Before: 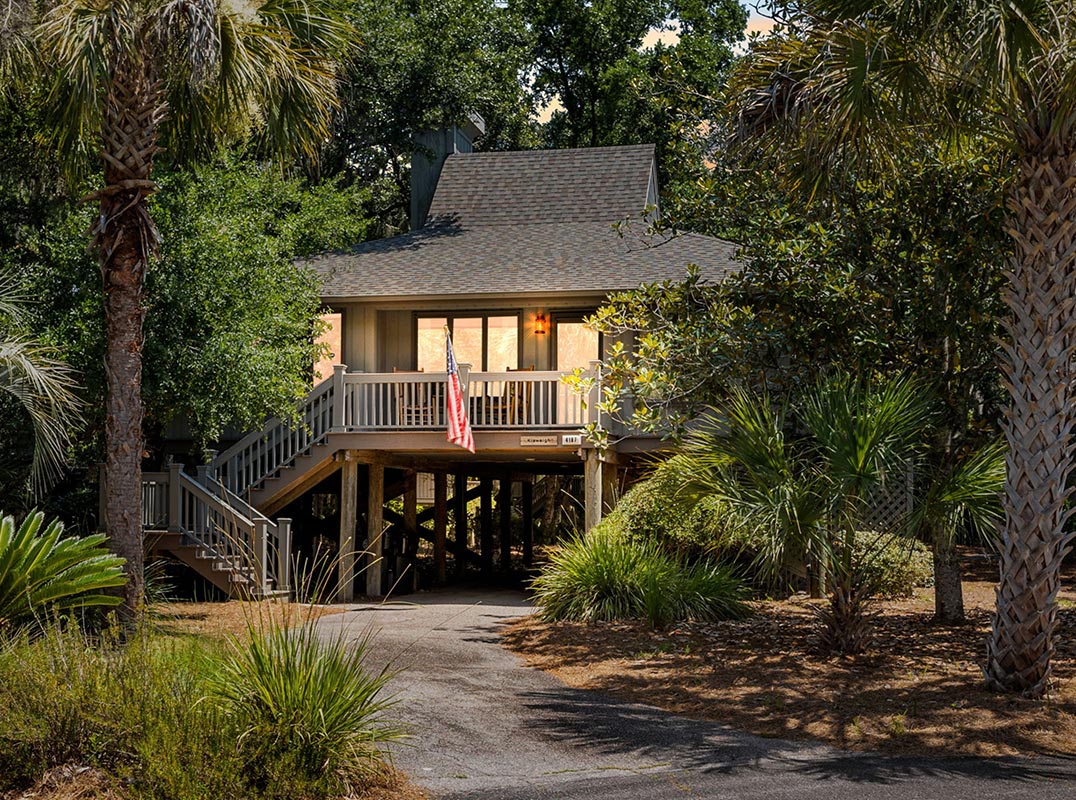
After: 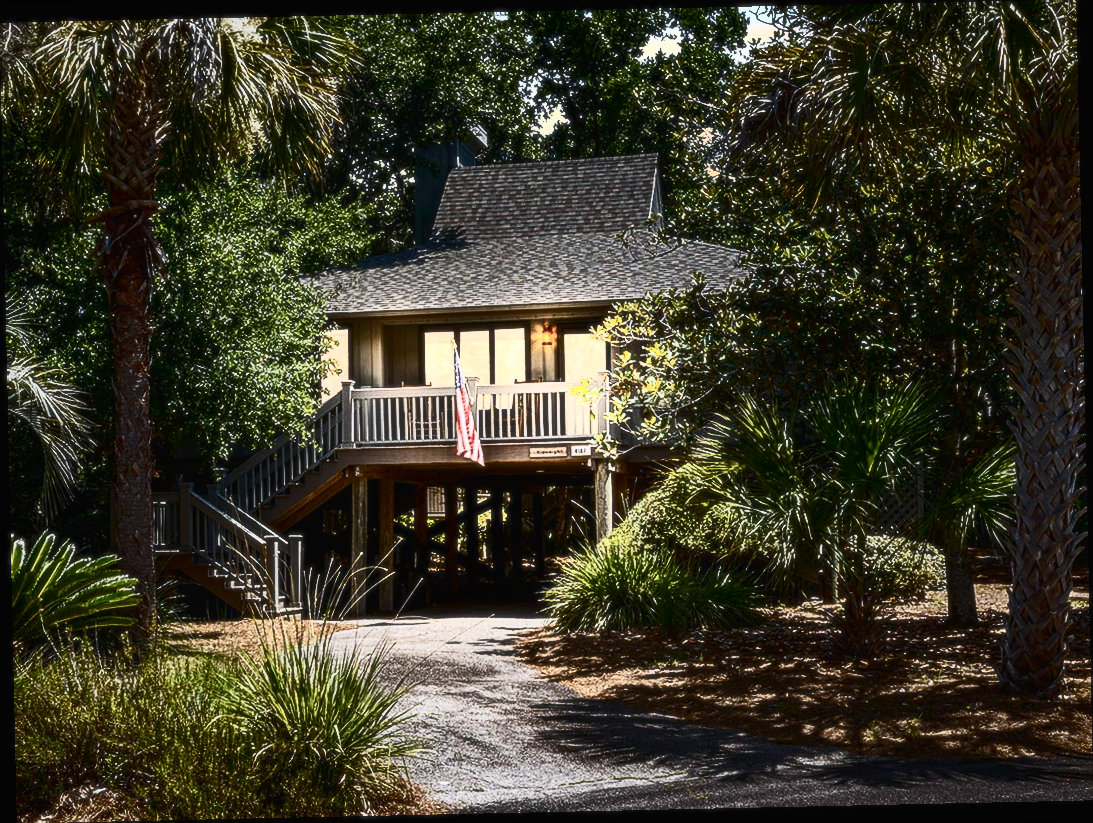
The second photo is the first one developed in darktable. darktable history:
contrast brightness saturation: contrast 0.93, brightness 0.2
rotate and perspective: rotation -1.24°, automatic cropping off
soften: size 10%, saturation 50%, brightness 0.2 EV, mix 10%
white balance: red 0.967, blue 1.049
contrast equalizer: y [[0.439, 0.44, 0.442, 0.457, 0.493, 0.498], [0.5 ×6], [0.5 ×6], [0 ×6], [0 ×6]]
